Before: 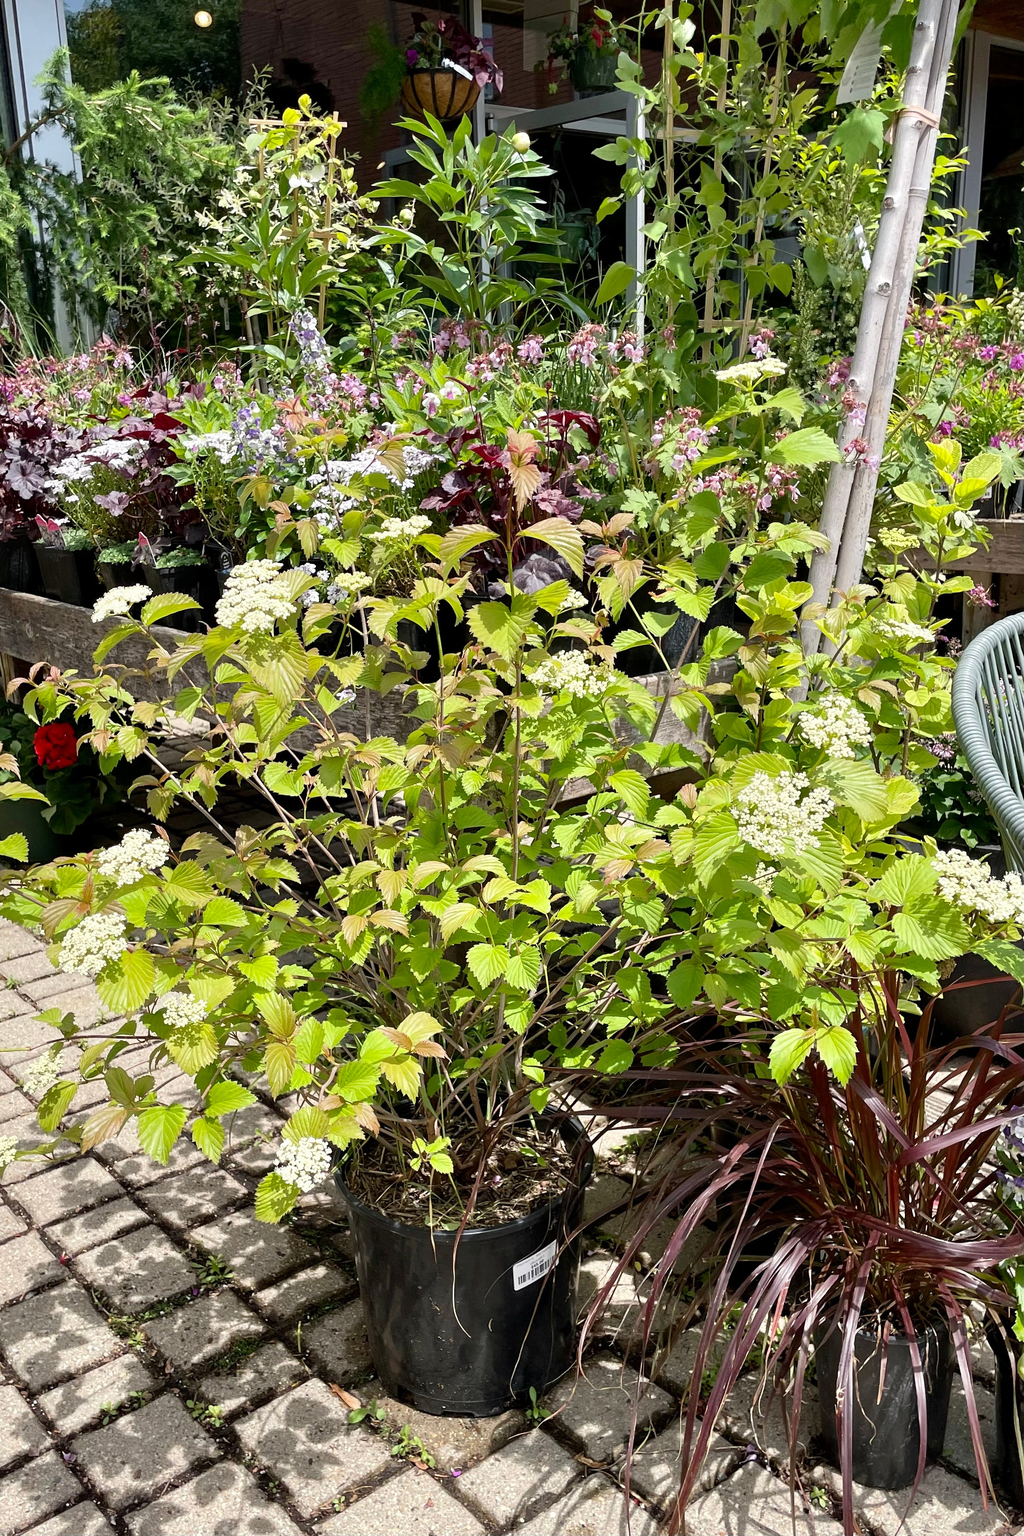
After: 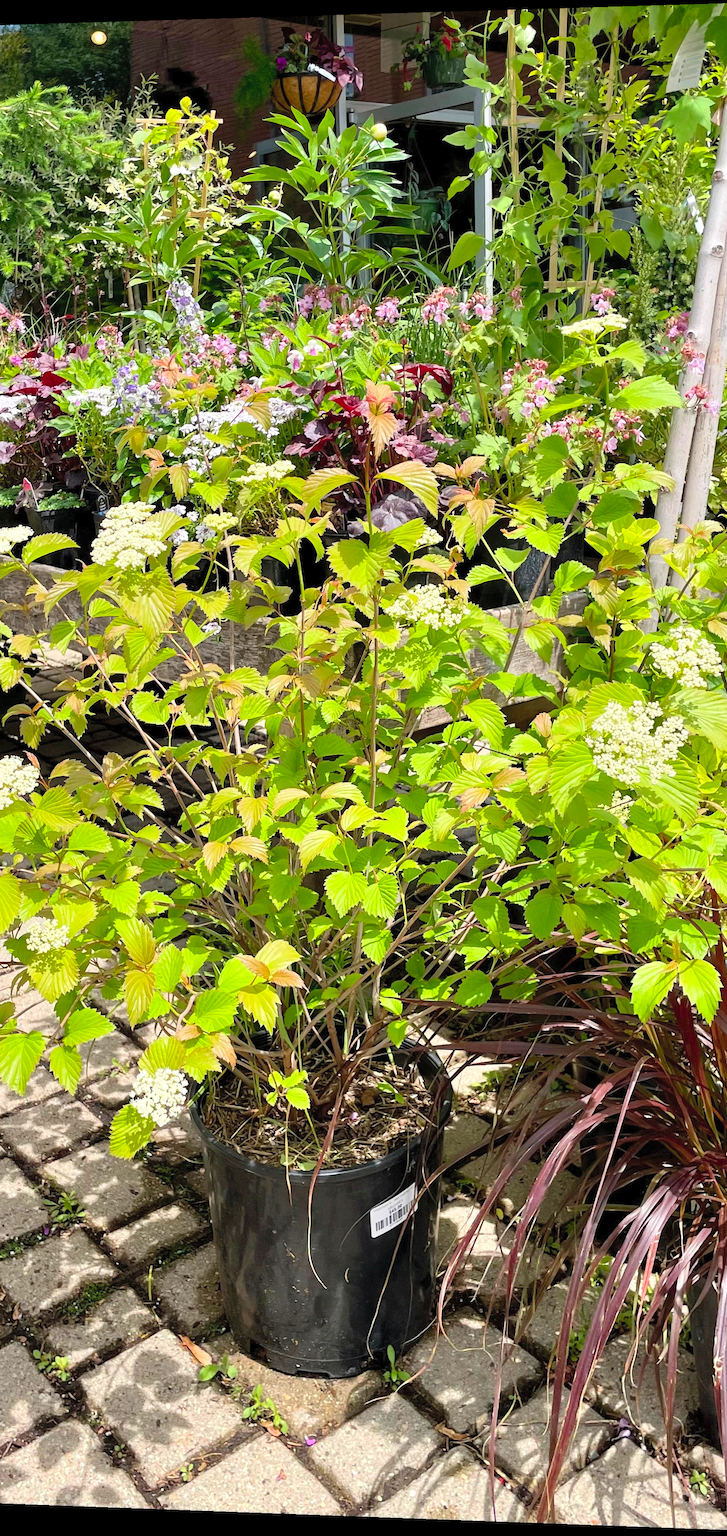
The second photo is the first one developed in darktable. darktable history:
crop and rotate: left 15.055%, right 18.278%
contrast brightness saturation: contrast 0.07, brightness 0.18, saturation 0.4
rotate and perspective: rotation 0.128°, lens shift (vertical) -0.181, lens shift (horizontal) -0.044, shear 0.001, automatic cropping off
